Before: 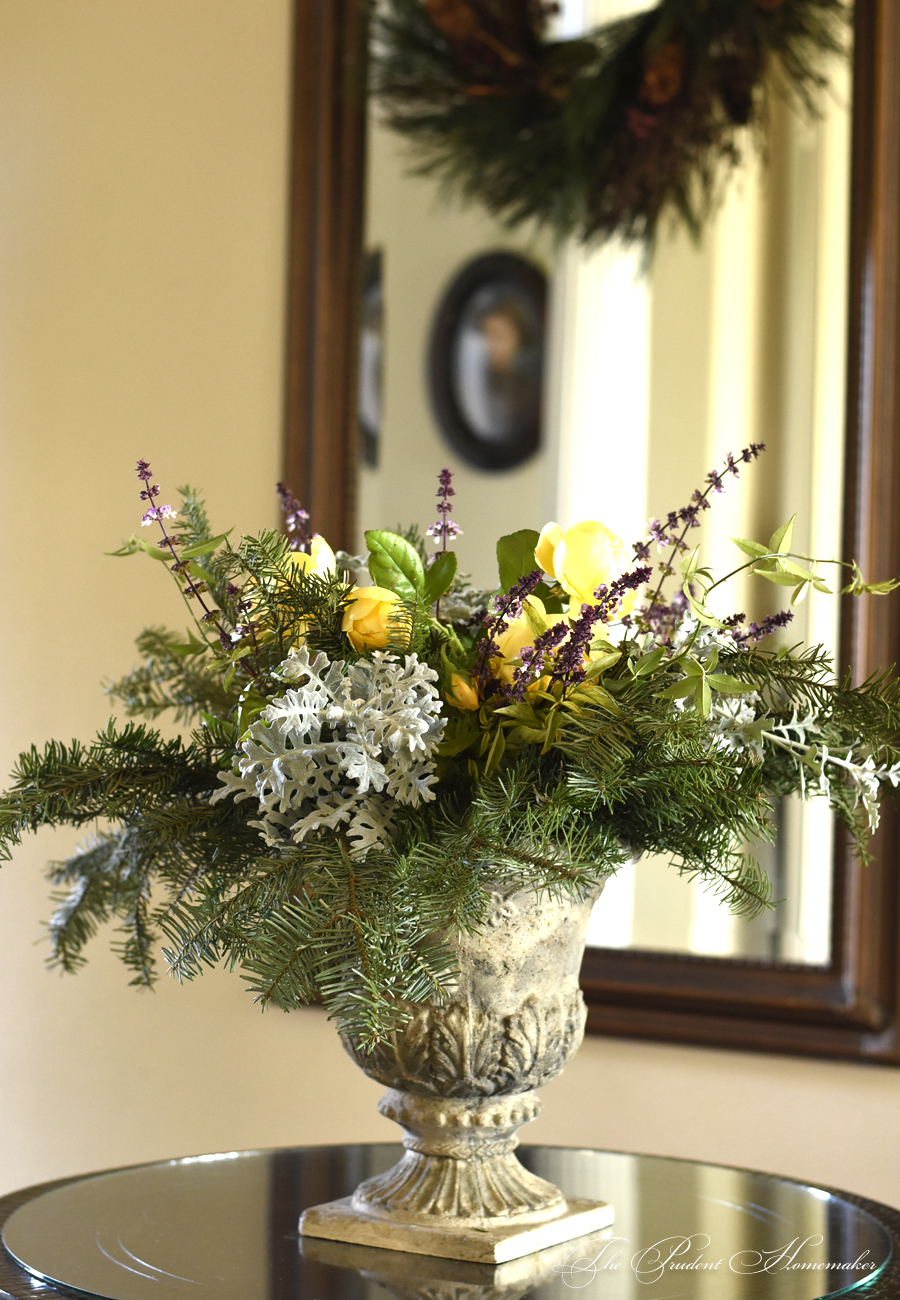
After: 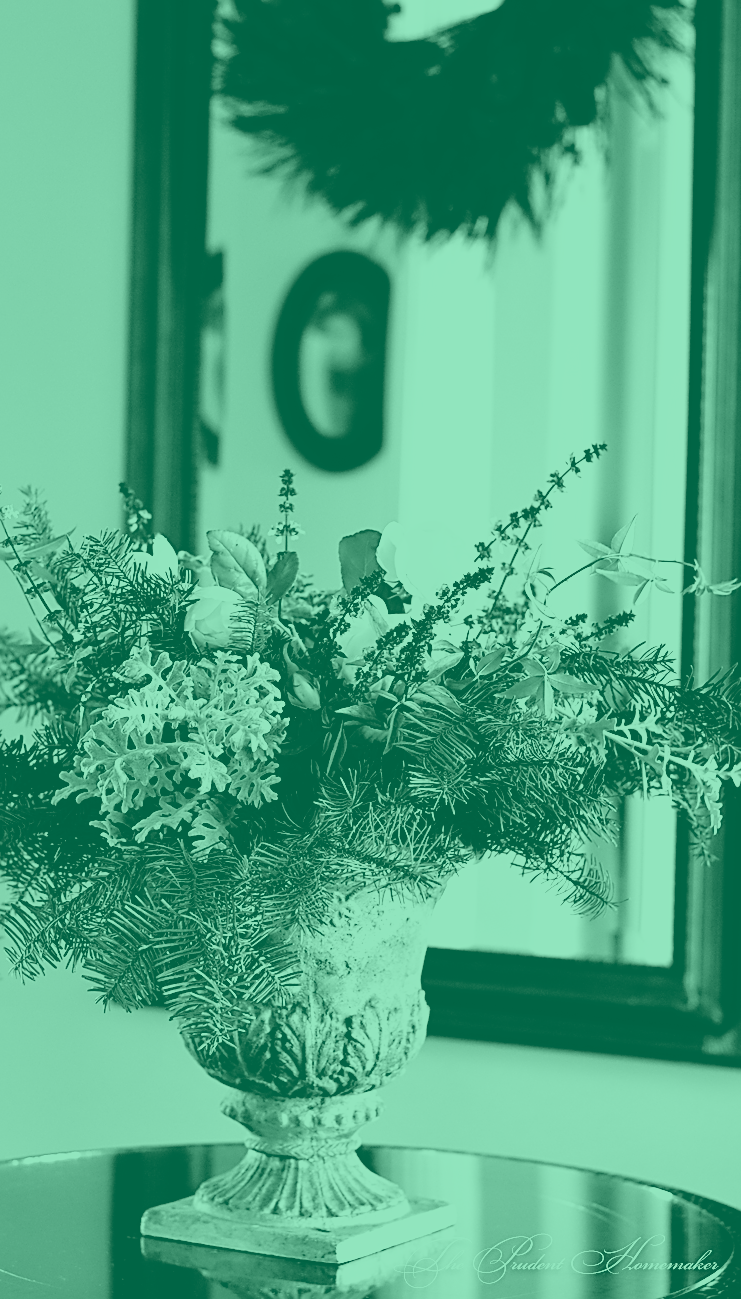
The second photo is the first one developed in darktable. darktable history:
crop: left 17.582%, bottom 0.031%
sharpen: amount 0.75
tone curve: curves: ch0 [(0, 0) (0.003, 0.033) (0.011, 0.033) (0.025, 0.036) (0.044, 0.039) (0.069, 0.04) (0.1, 0.043) (0.136, 0.052) (0.177, 0.085) (0.224, 0.14) (0.277, 0.225) (0.335, 0.333) (0.399, 0.419) (0.468, 0.51) (0.543, 0.603) (0.623, 0.713) (0.709, 0.808) (0.801, 0.901) (0.898, 0.98) (1, 1)], preserve colors none
filmic rgb: black relative exposure -5 EV, white relative exposure 3.5 EV, hardness 3.19, contrast 1.2, highlights saturation mix -50%
colorize: hue 147.6°, saturation 65%, lightness 21.64%
